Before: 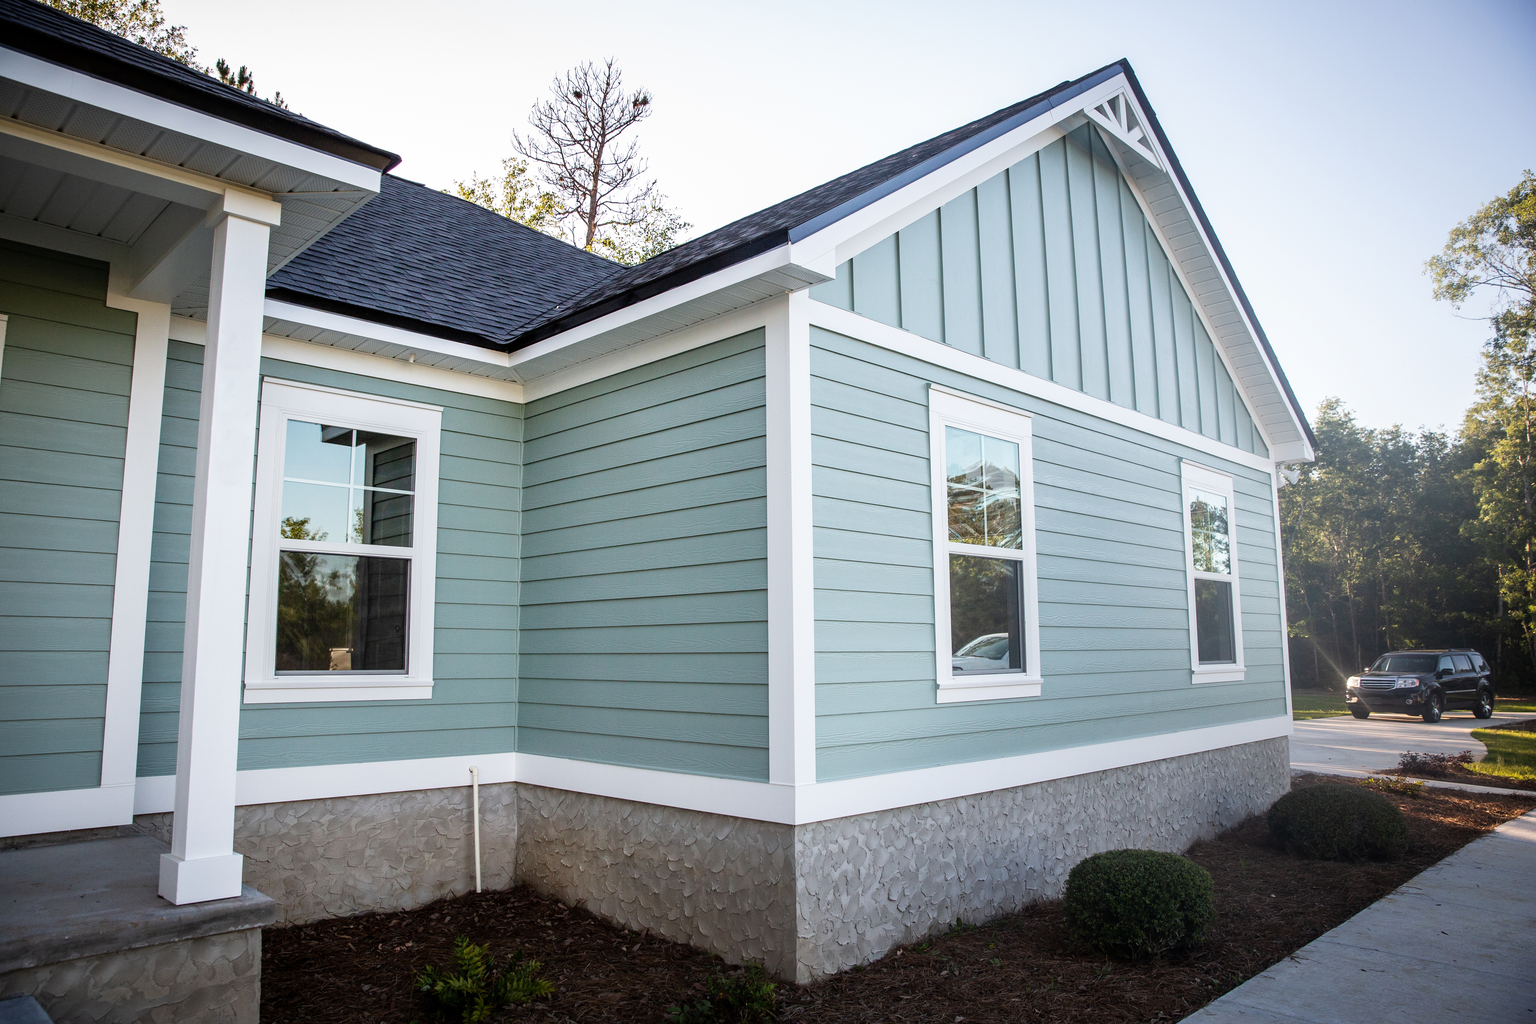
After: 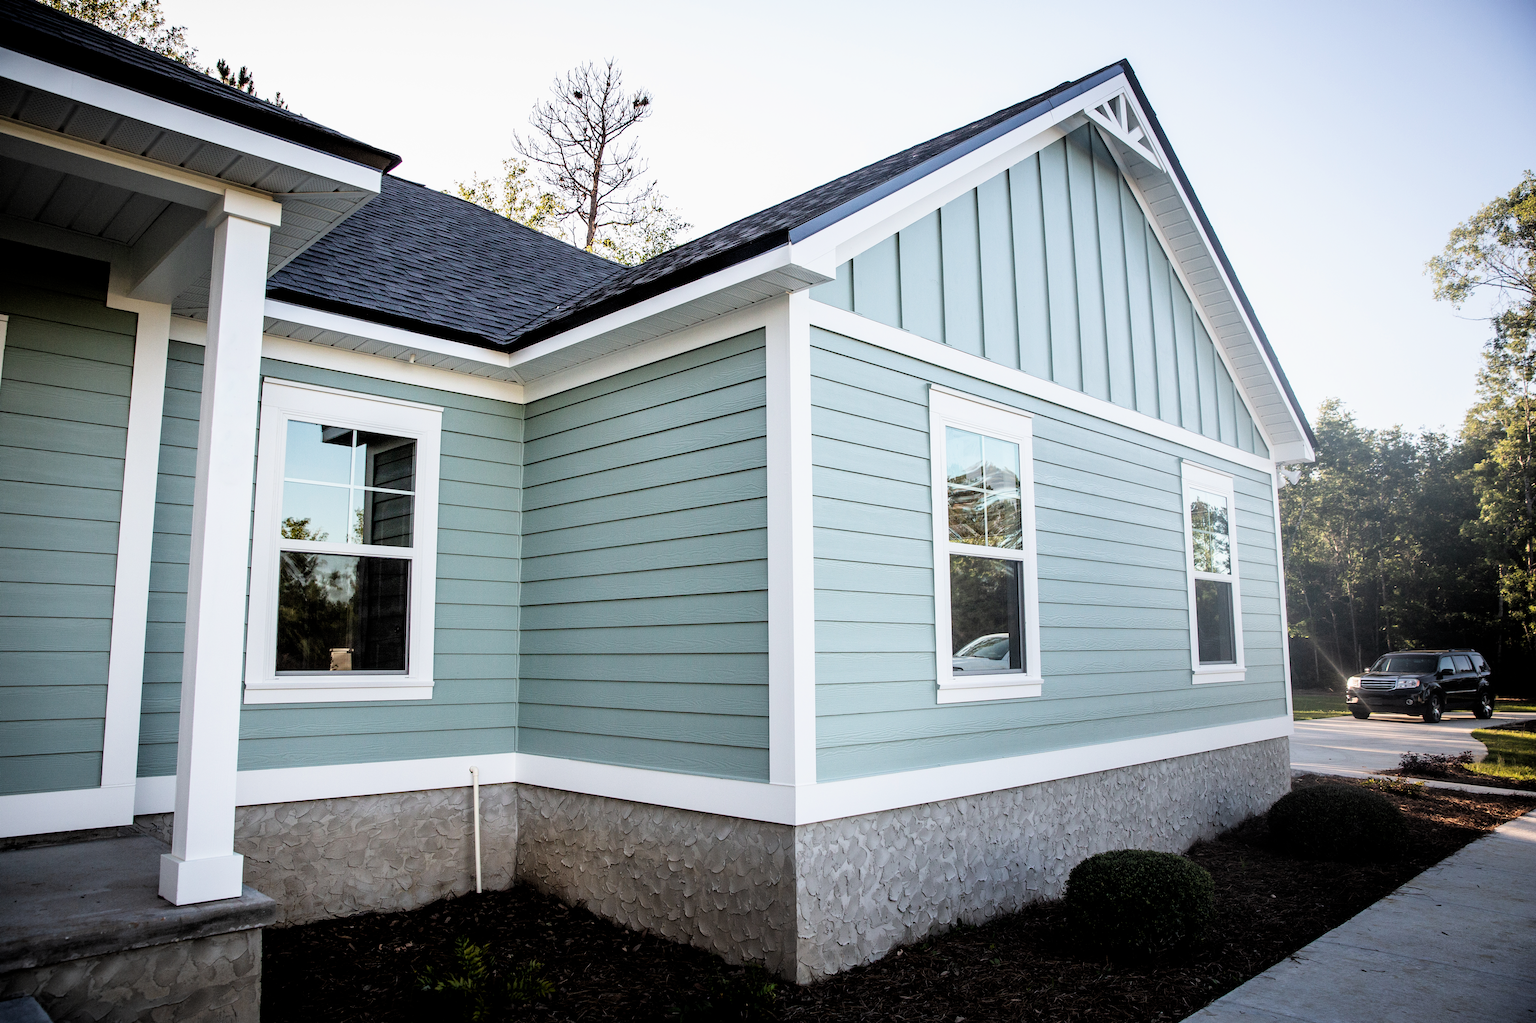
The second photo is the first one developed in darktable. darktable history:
crop: bottom 0.052%
filmic rgb: black relative exposure -6.34 EV, white relative exposure 2.79 EV, target black luminance 0%, hardness 4.57, latitude 67.64%, contrast 1.291, shadows ↔ highlights balance -3.33%
